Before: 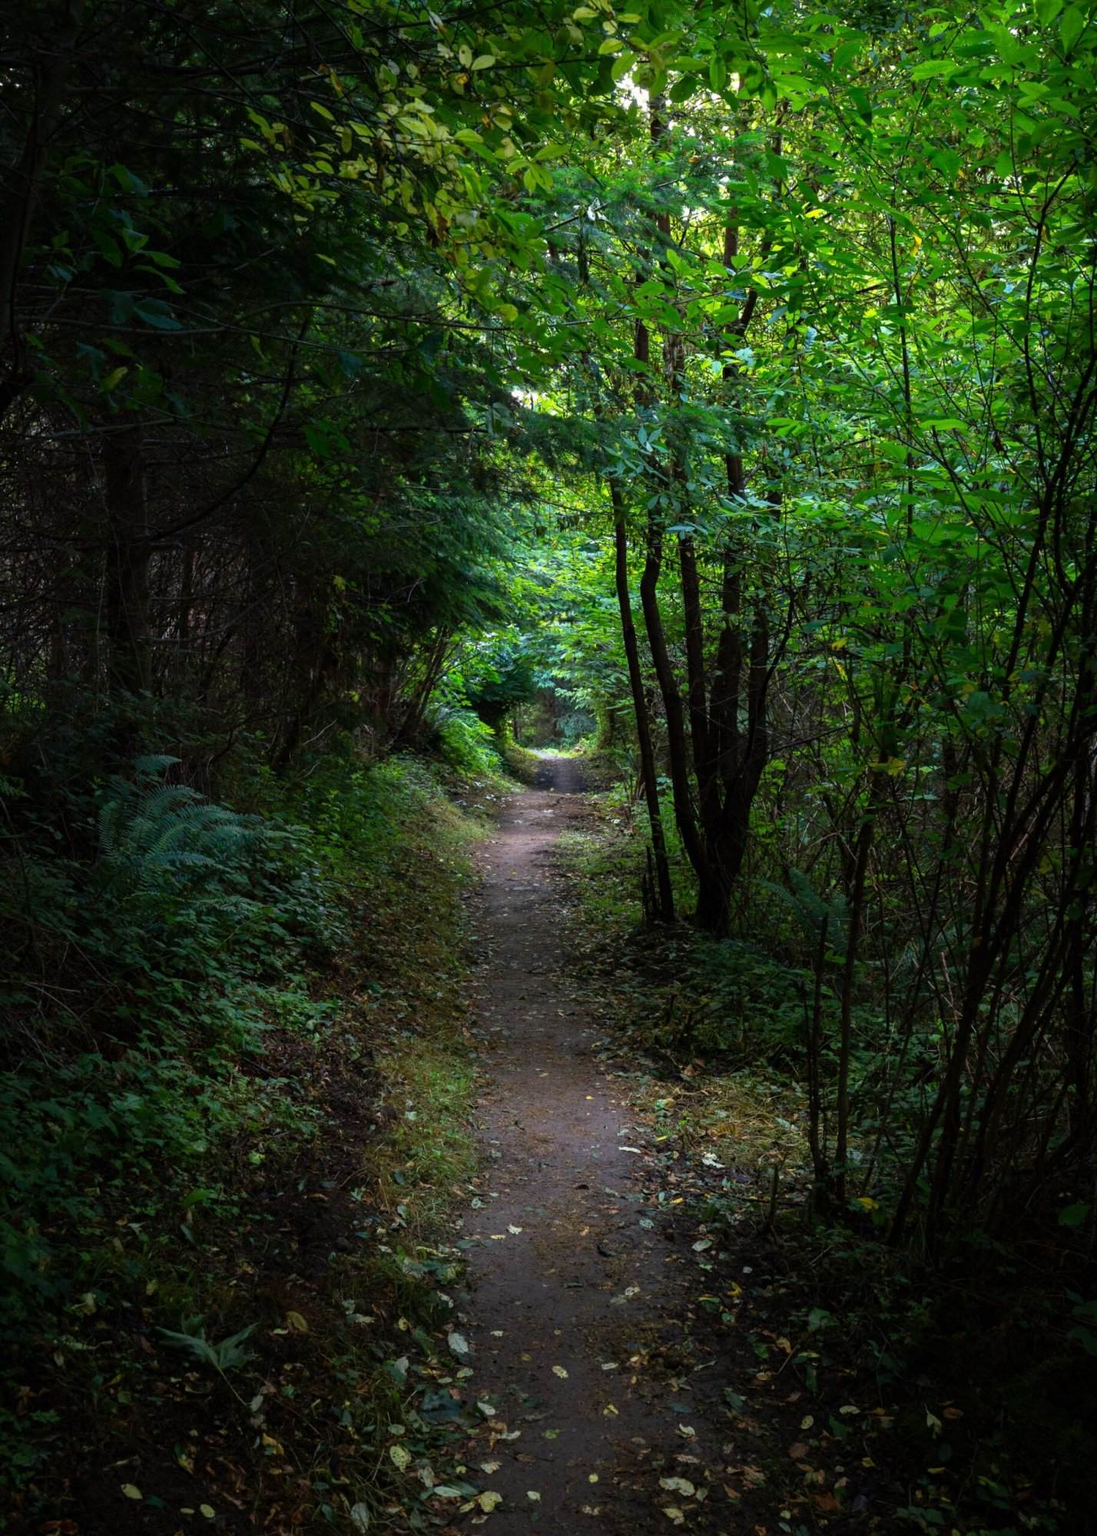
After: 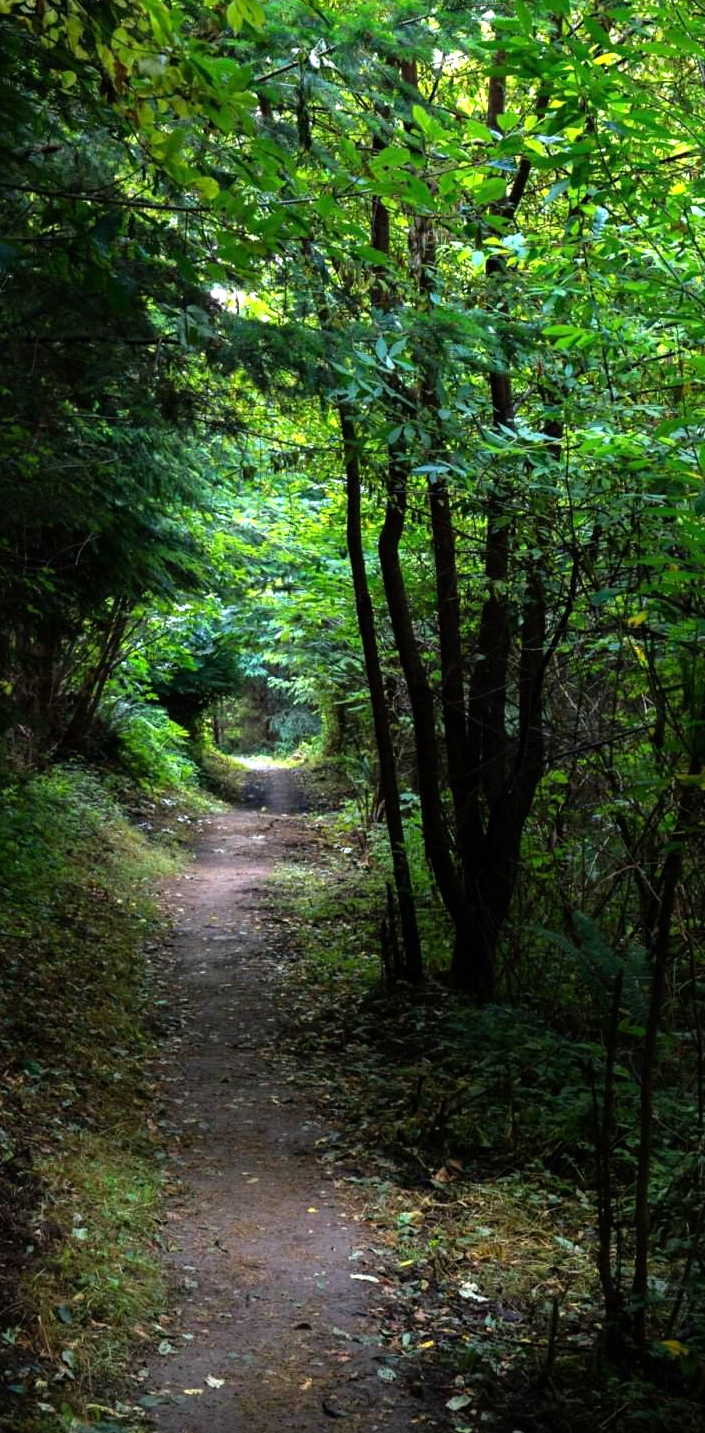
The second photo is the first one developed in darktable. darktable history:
tone equalizer: -8 EV -0.71 EV, -7 EV -0.685 EV, -6 EV -0.574 EV, -5 EV -0.406 EV, -3 EV 0.389 EV, -2 EV 0.6 EV, -1 EV 0.697 EV, +0 EV 0.738 EV
crop: left 31.919%, top 10.98%, right 18.423%, bottom 17.331%
